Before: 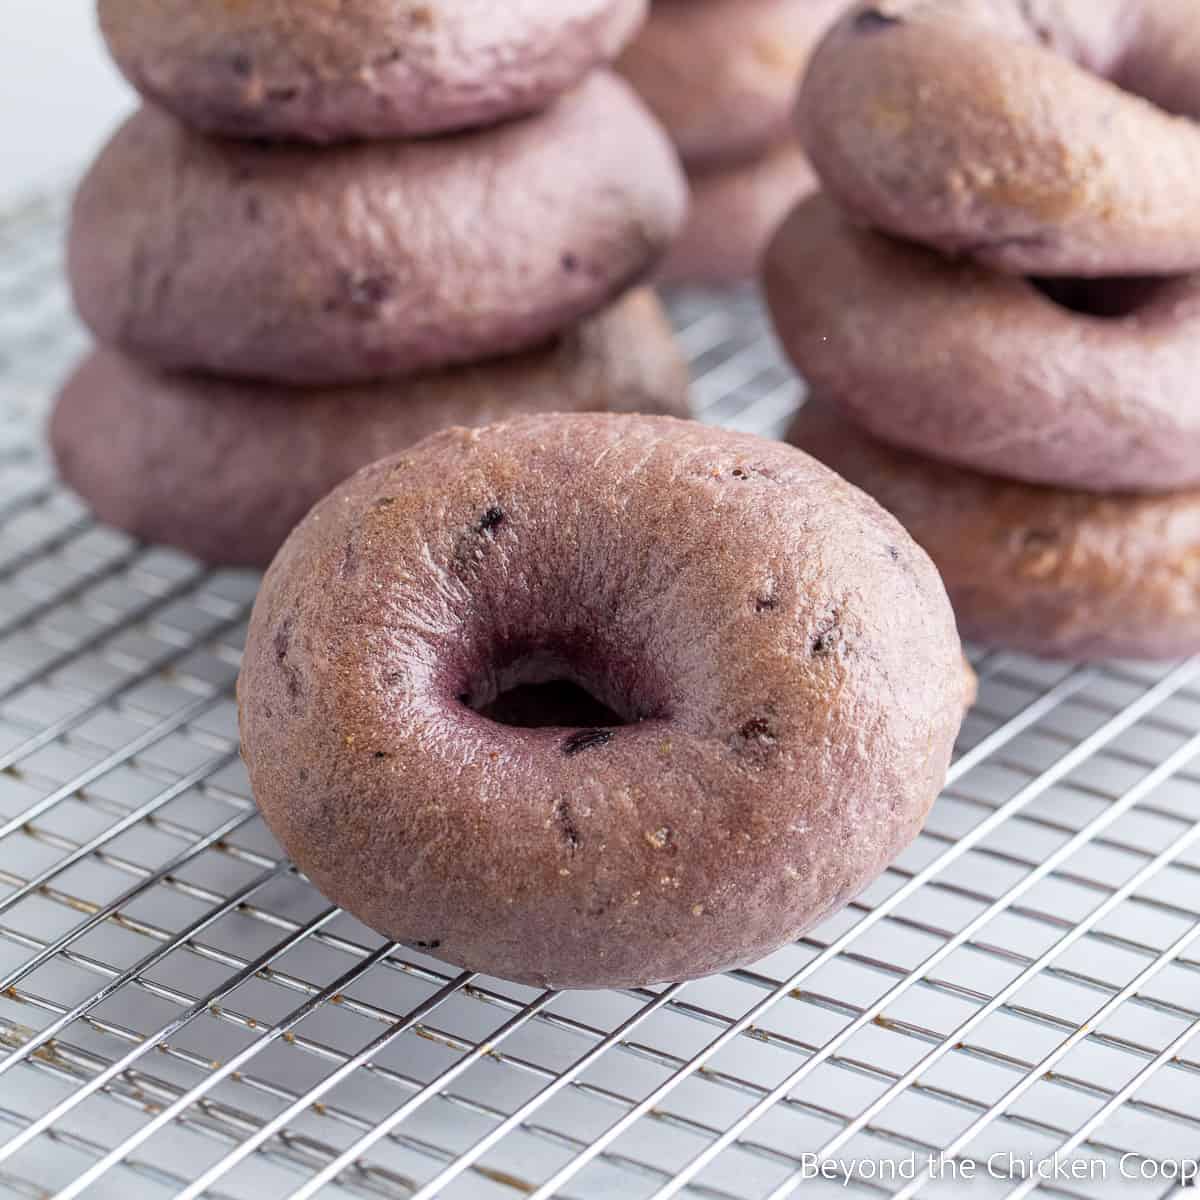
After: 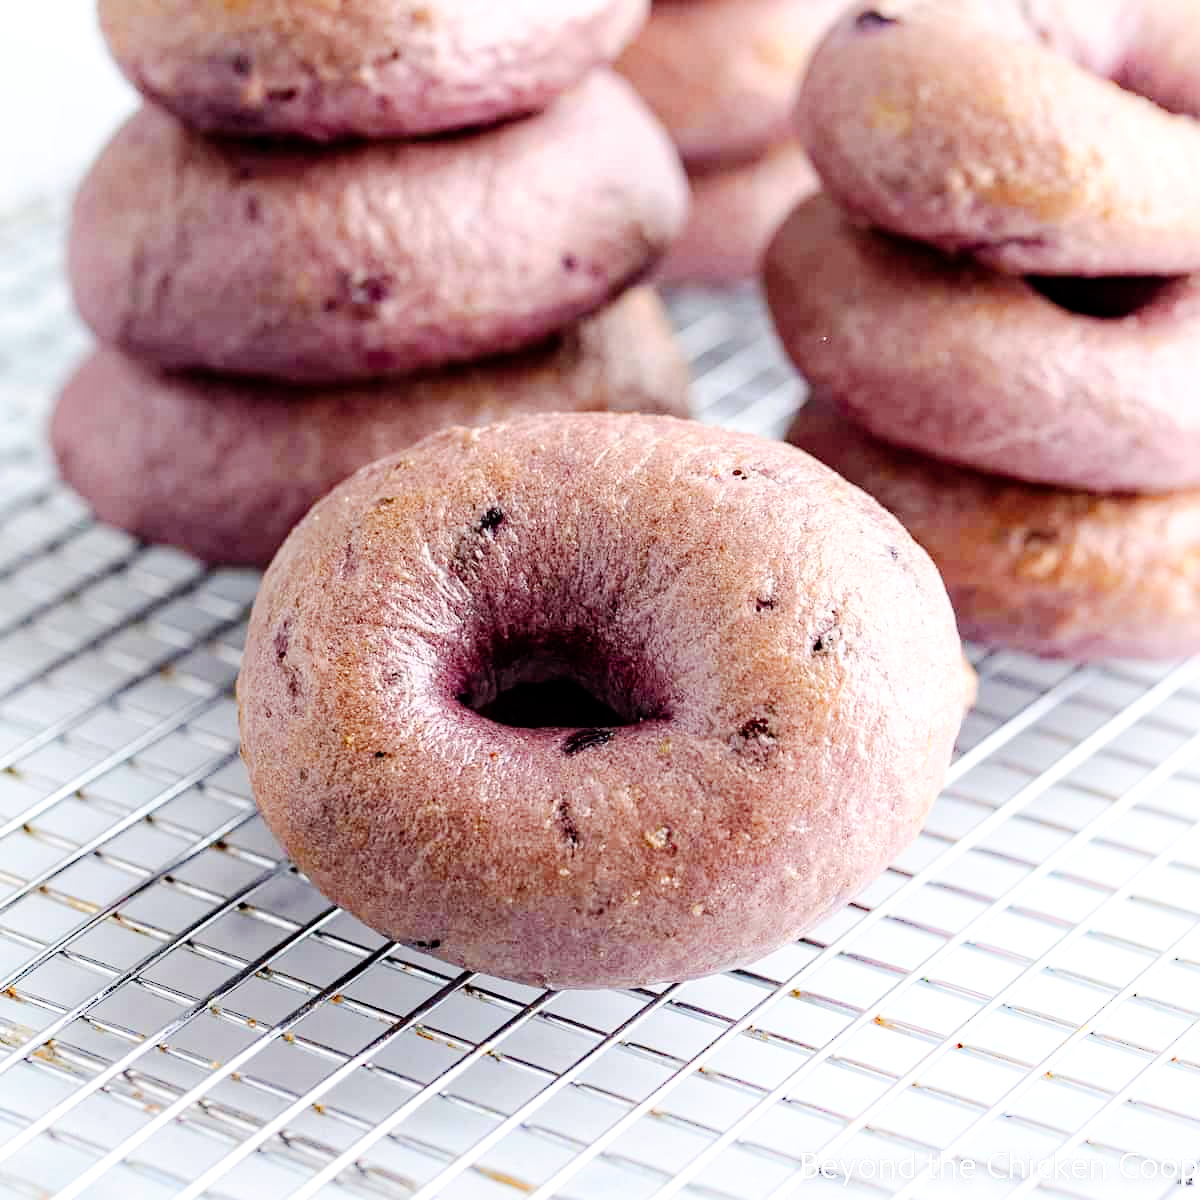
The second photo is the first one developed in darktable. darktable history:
exposure: black level correction 0, exposure 0.4 EV, compensate exposure bias true, compensate highlight preservation false
haze removal: compatibility mode true, adaptive false
tone curve: curves: ch0 [(0, 0) (0.003, 0) (0.011, 0.001) (0.025, 0.003) (0.044, 0.005) (0.069, 0.012) (0.1, 0.023) (0.136, 0.039) (0.177, 0.088) (0.224, 0.15) (0.277, 0.24) (0.335, 0.337) (0.399, 0.437) (0.468, 0.535) (0.543, 0.629) (0.623, 0.71) (0.709, 0.782) (0.801, 0.856) (0.898, 0.94) (1, 1)], preserve colors none
shadows and highlights: shadows -23.08, highlights 46.15, soften with gaussian
